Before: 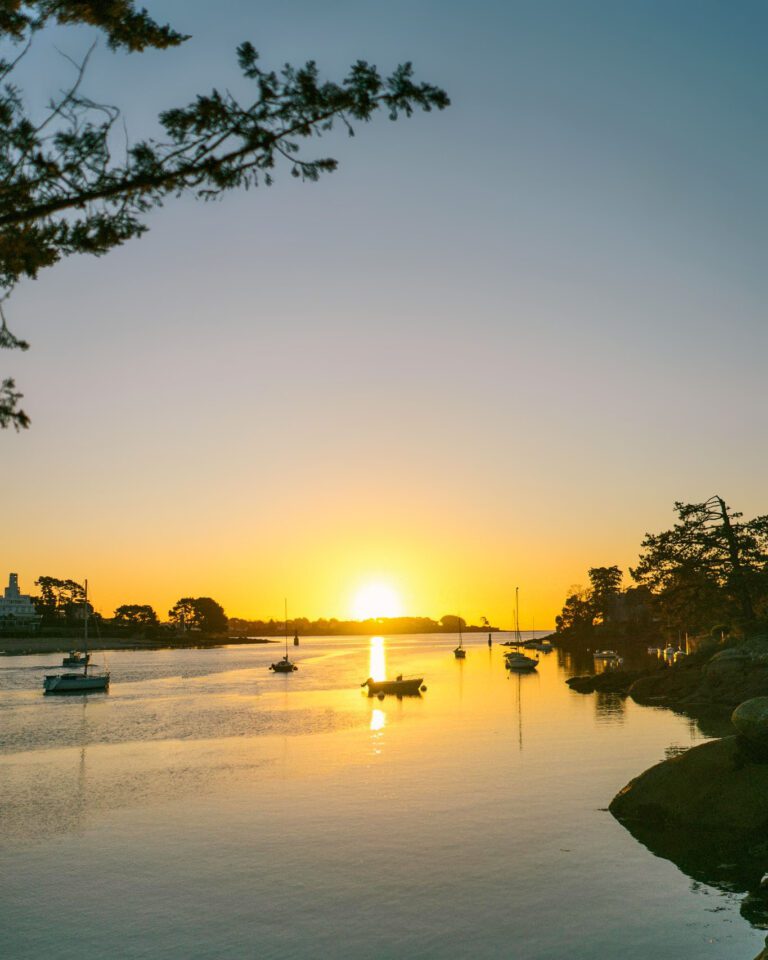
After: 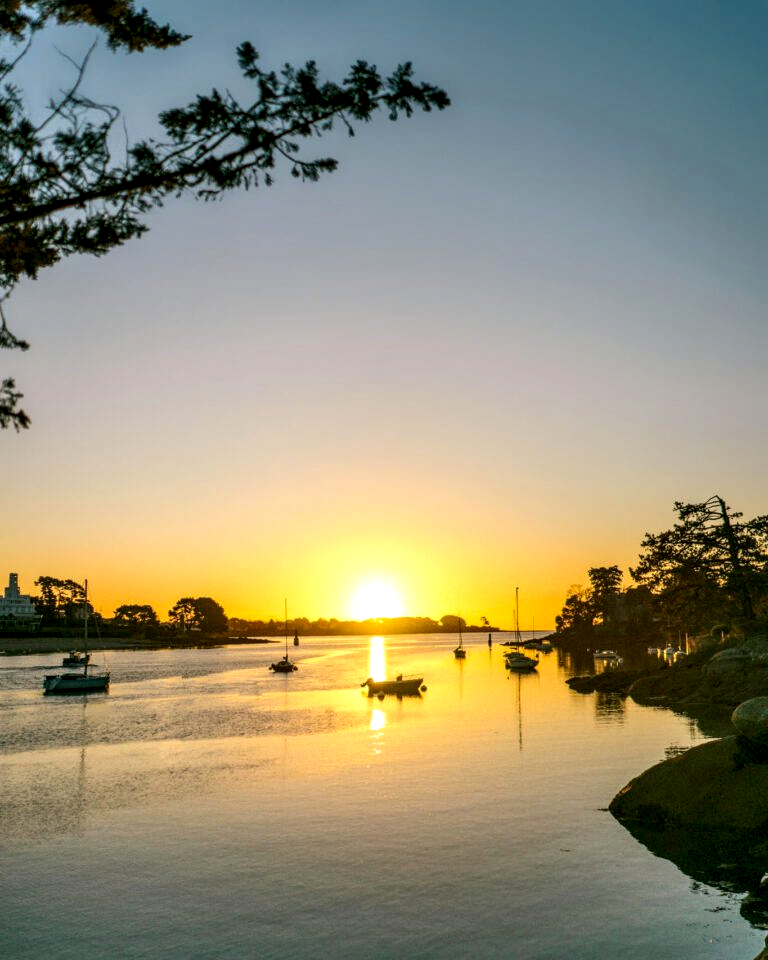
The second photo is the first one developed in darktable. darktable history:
contrast brightness saturation: contrast 0.037, saturation 0.073
local contrast: detail 160%
